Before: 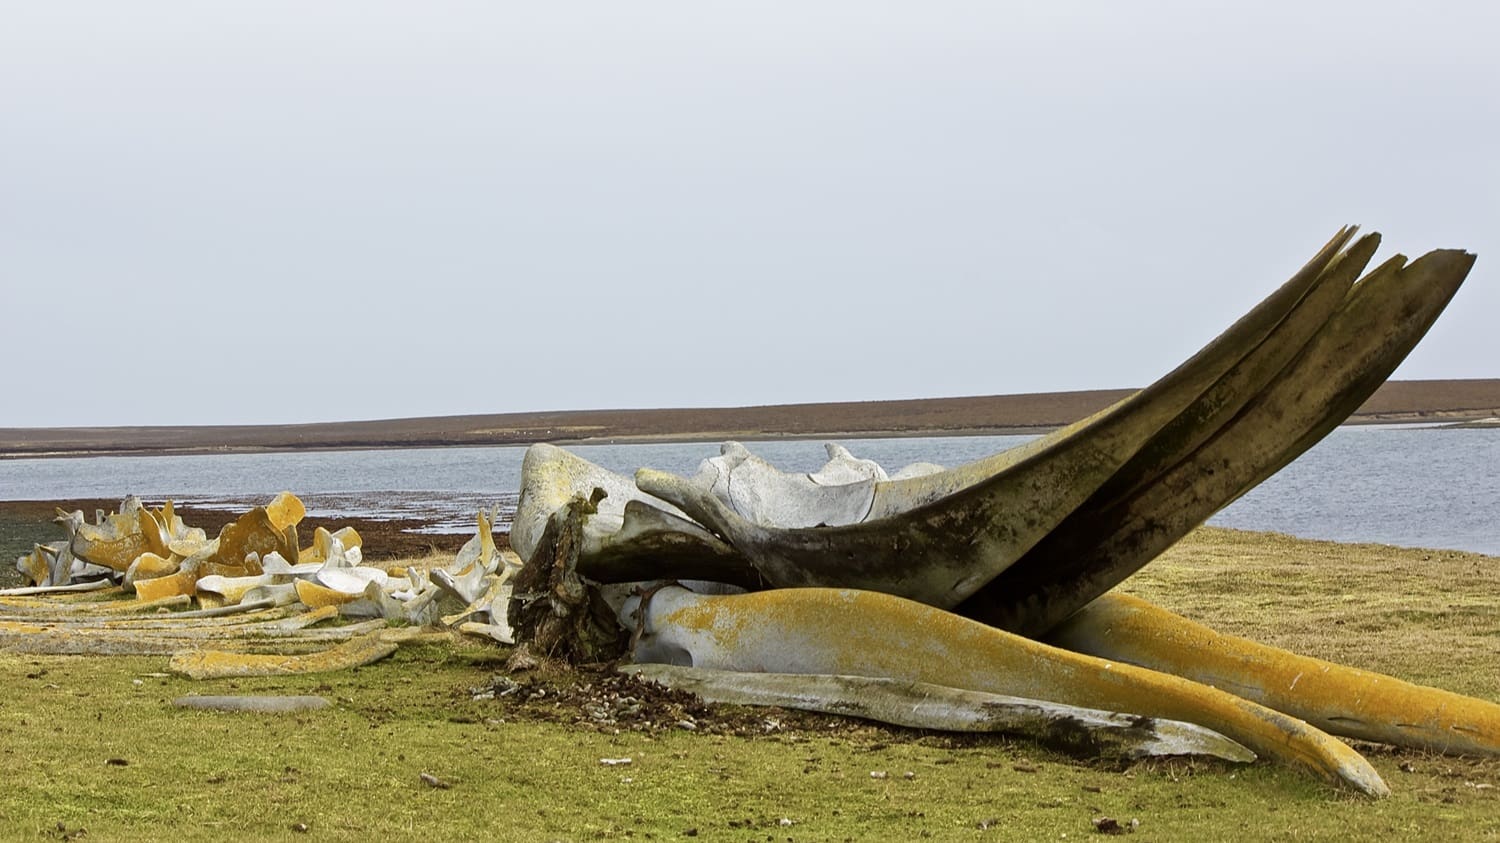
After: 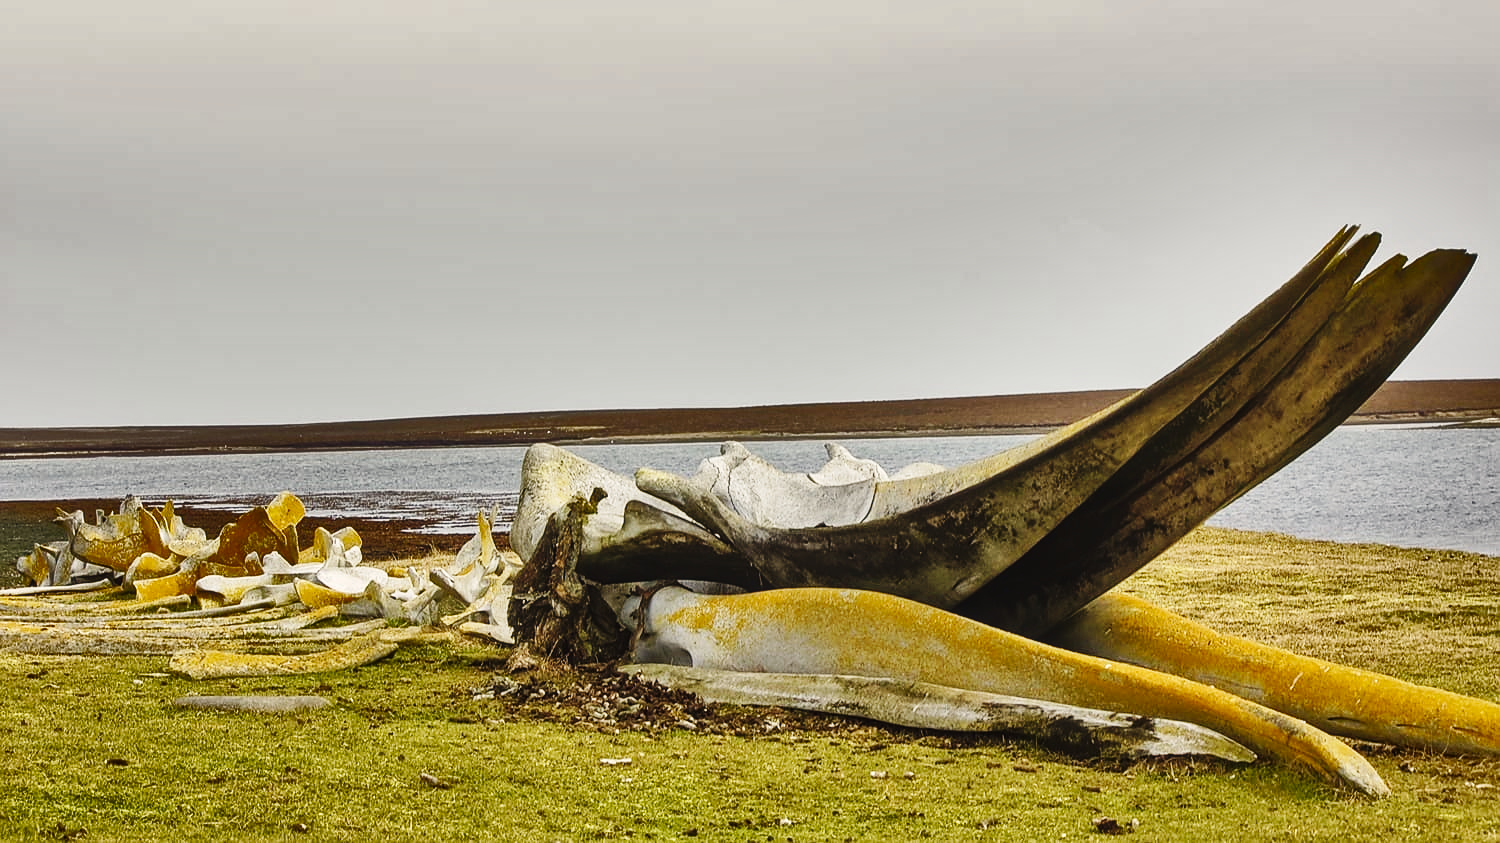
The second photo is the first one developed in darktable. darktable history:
local contrast: detail 110%
shadows and highlights: shadows 20.91, highlights -82.73, soften with gaussian
exposure: black level correction -0.001, exposure 0.08 EV, compensate highlight preservation false
white balance: red 1.045, blue 0.932
sharpen: radius 1
base curve: curves: ch0 [(0, 0) (0.032, 0.025) (0.121, 0.166) (0.206, 0.329) (0.605, 0.79) (1, 1)], preserve colors none
